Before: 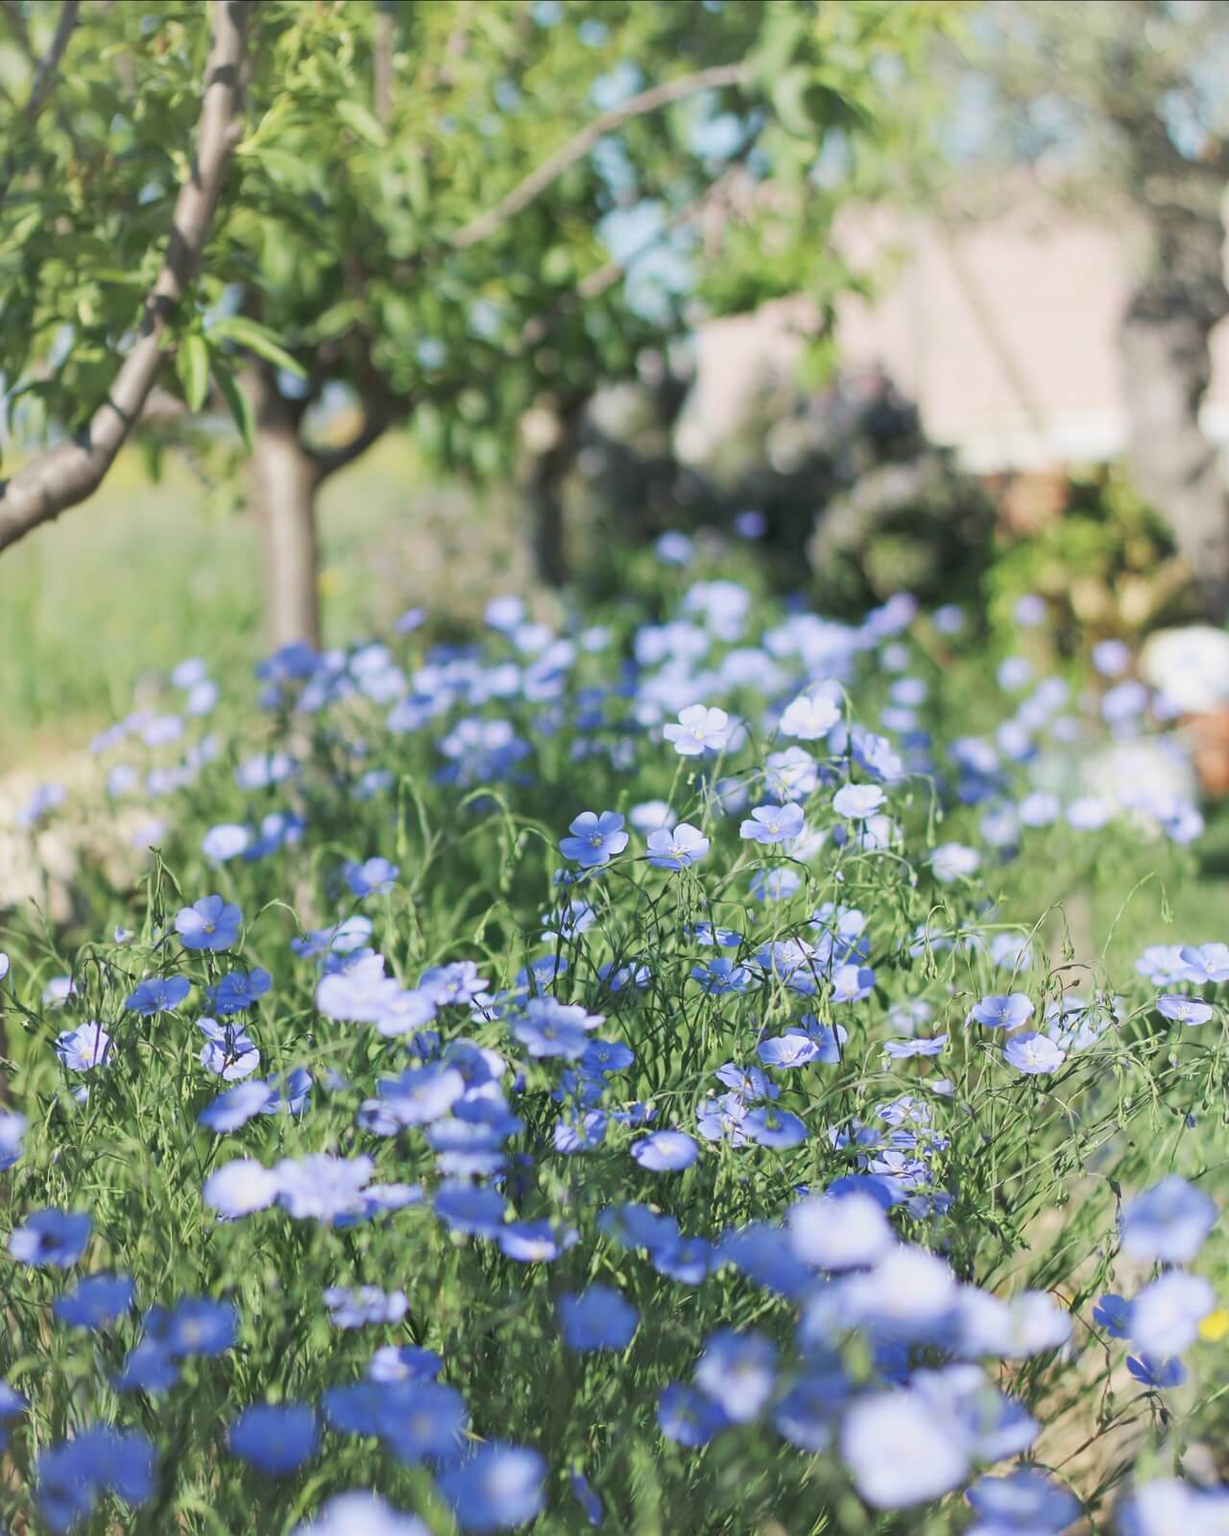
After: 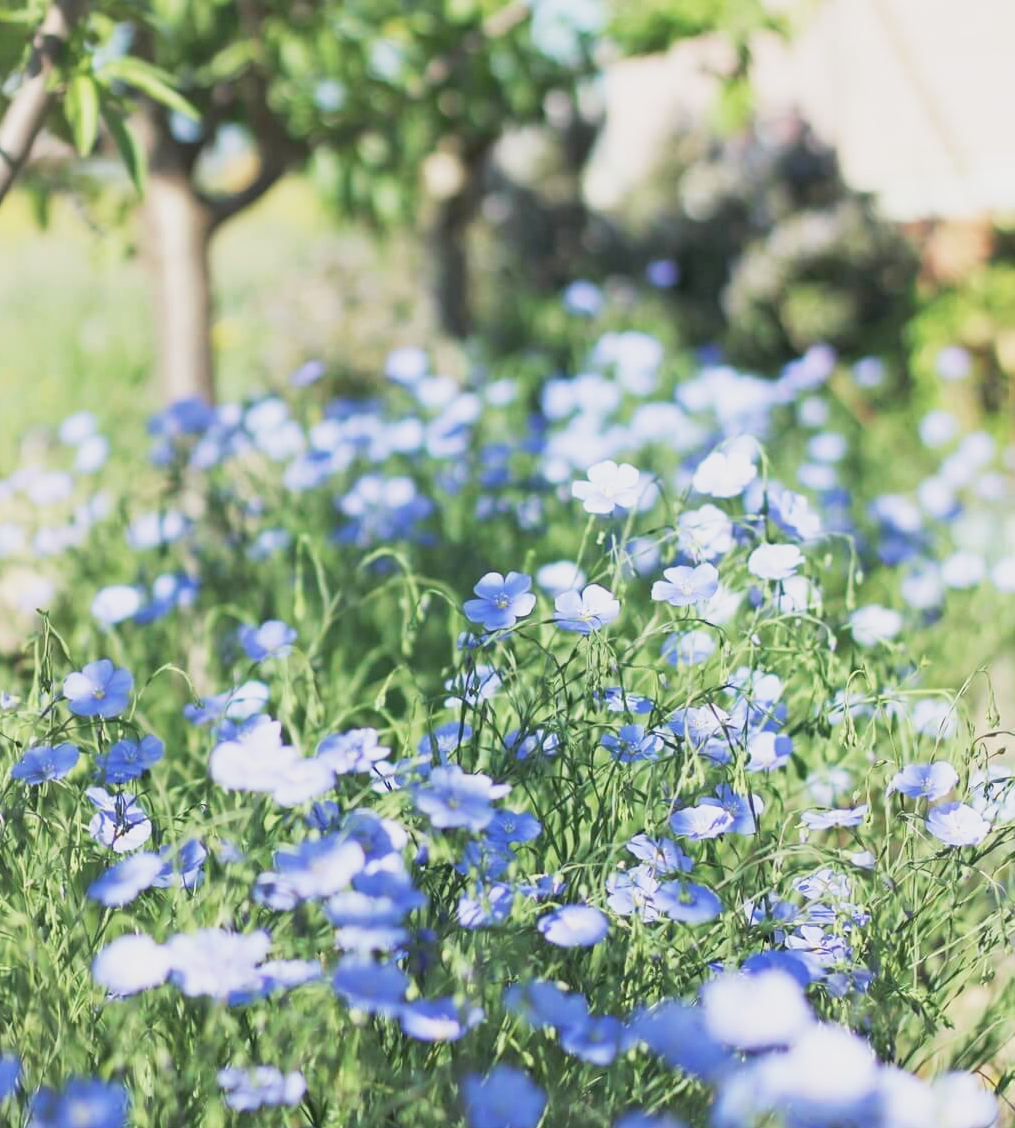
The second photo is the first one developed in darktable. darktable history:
base curve: curves: ch0 [(0, 0) (0.088, 0.125) (0.176, 0.251) (0.354, 0.501) (0.613, 0.749) (1, 0.877)], preserve colors none
crop: left 9.369%, top 17.063%, right 11.257%, bottom 12.407%
